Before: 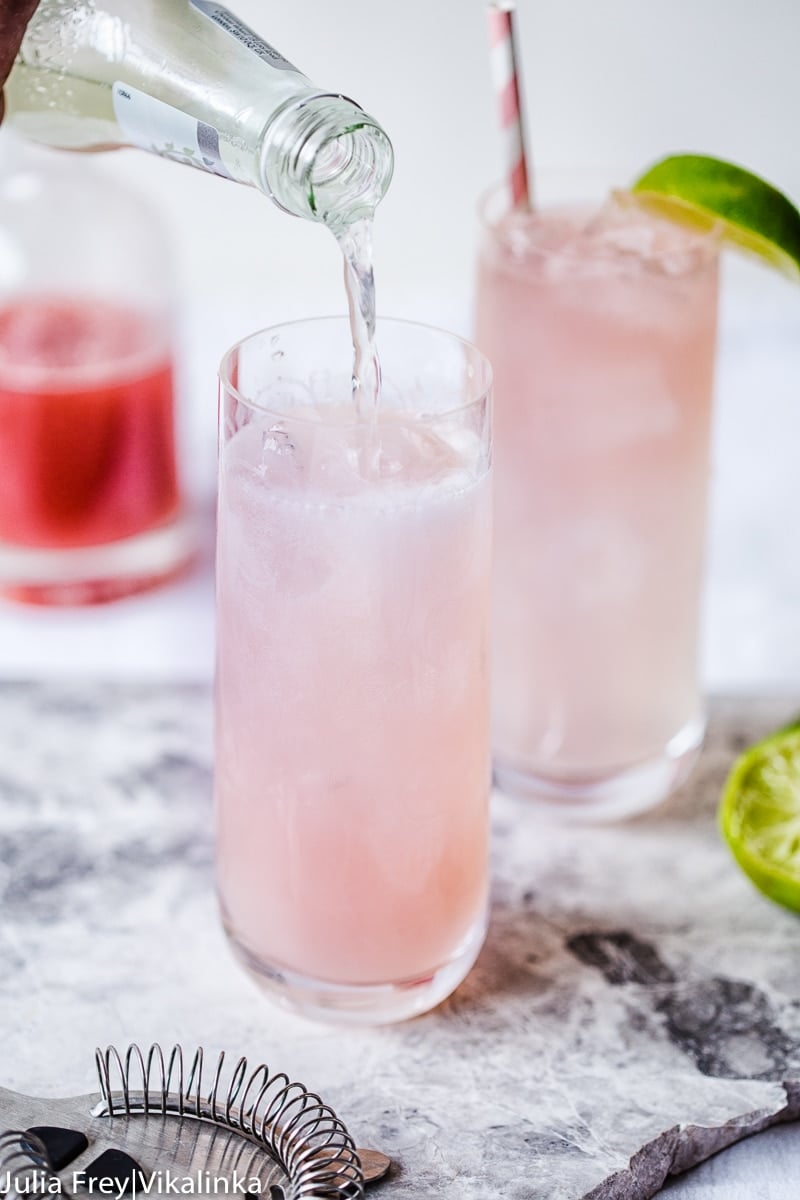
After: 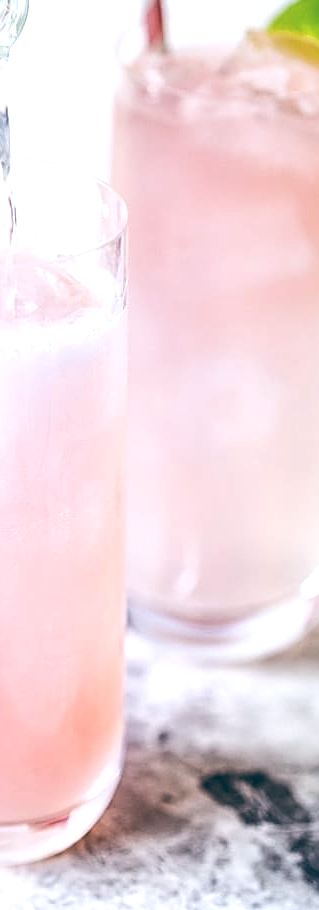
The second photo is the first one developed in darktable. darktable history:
color balance: lift [1.016, 0.983, 1, 1.017], gamma [0.958, 1, 1, 1], gain [0.981, 1.007, 0.993, 1.002], input saturation 118.26%, contrast 13.43%, contrast fulcrum 21.62%, output saturation 82.76%
sharpen: on, module defaults
exposure: exposure 0.2 EV, compensate highlight preservation false
crop: left 45.721%, top 13.393%, right 14.118%, bottom 10.01%
